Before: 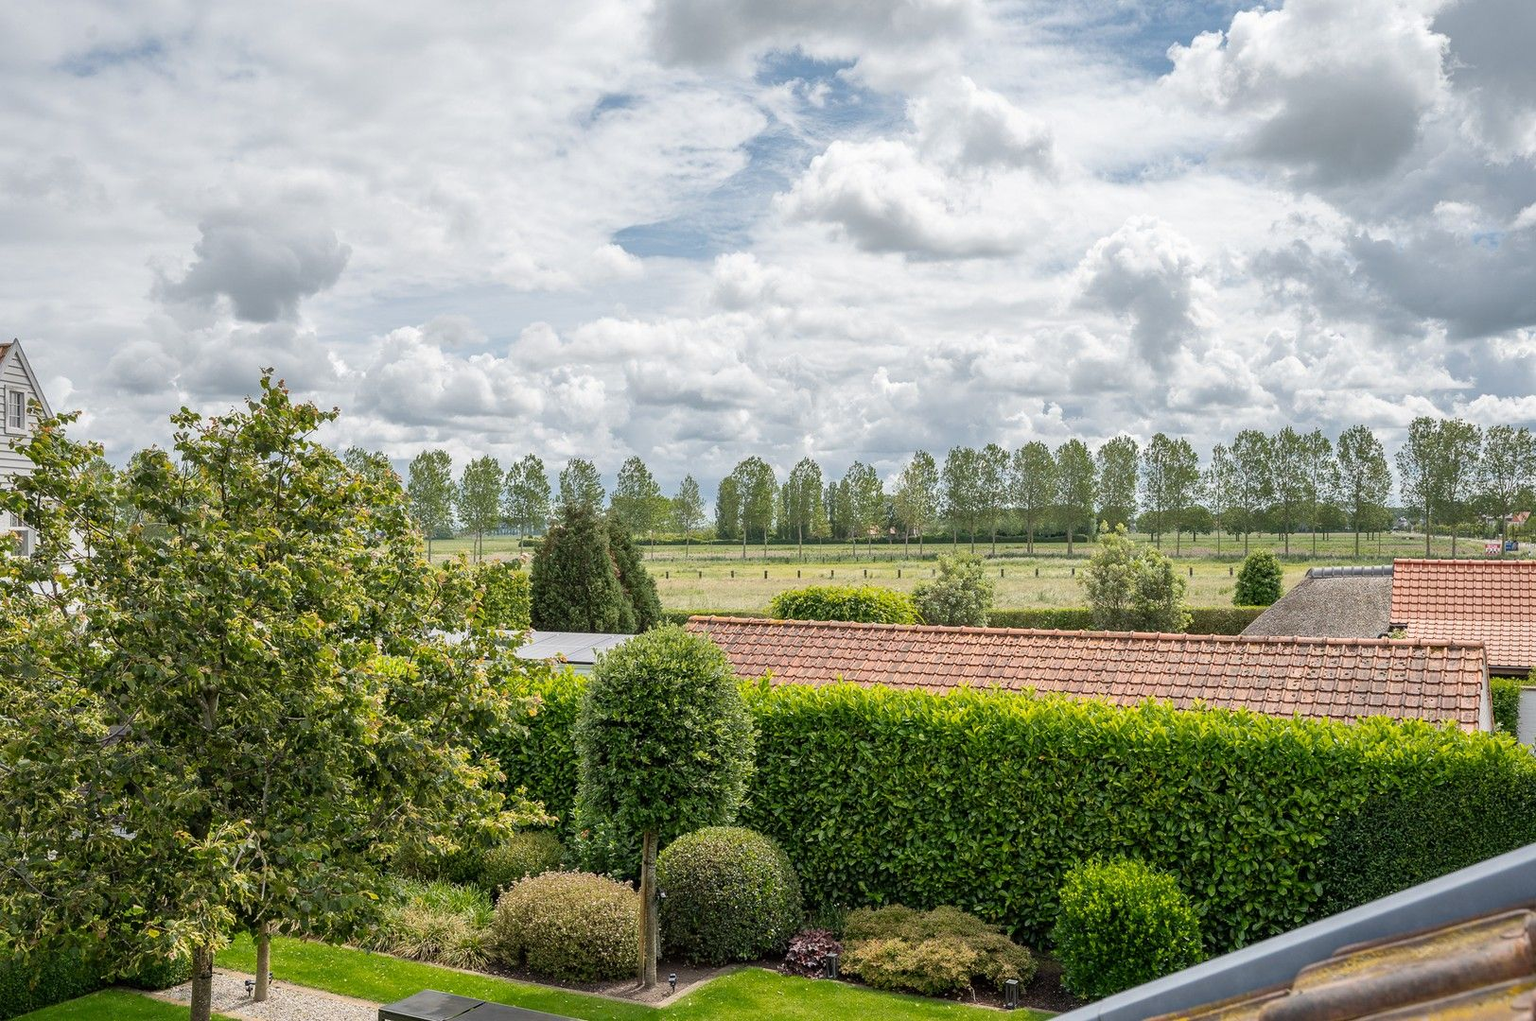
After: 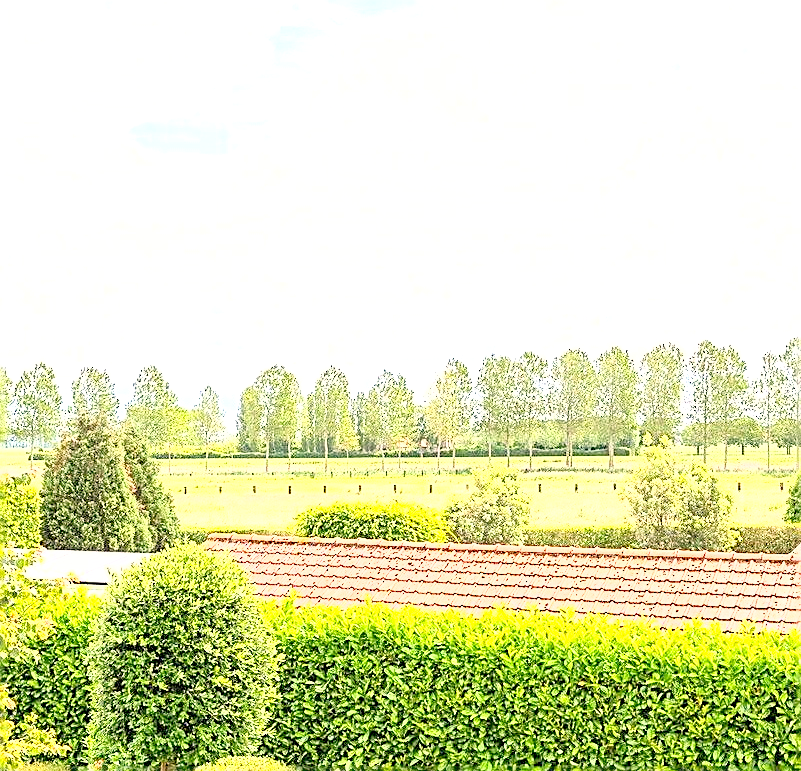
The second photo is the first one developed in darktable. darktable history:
levels: levels [0, 0.43, 0.984]
color correction: highlights a* 6.02, highlights b* 4.75
exposure: black level correction 0, exposure 1.2 EV, compensate highlight preservation false
base curve: curves: ch0 [(0, 0) (0.495, 0.917) (1, 1)]
crop: left 32.072%, top 10.956%, right 18.553%, bottom 17.571%
sharpen: amount 0.898
